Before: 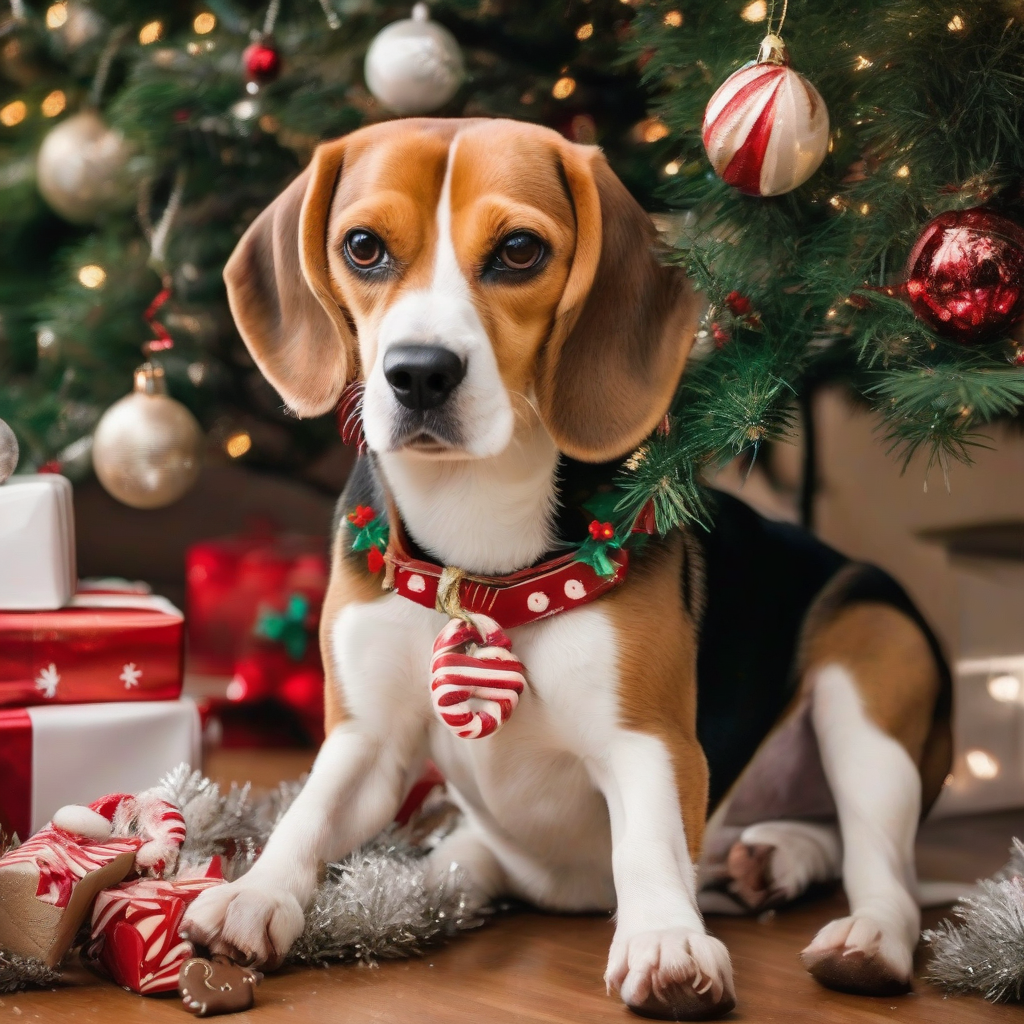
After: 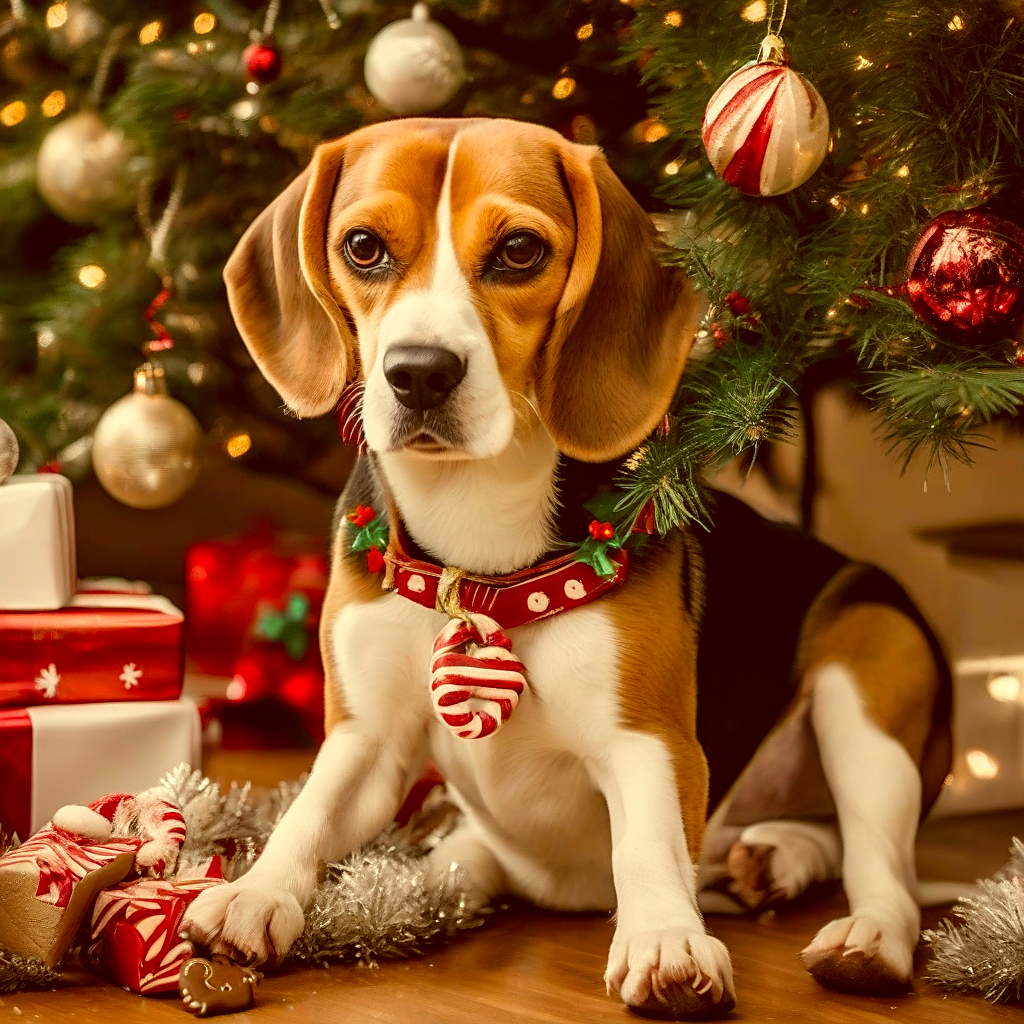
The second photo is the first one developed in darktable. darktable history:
color correction: highlights a* 0.981, highlights b* 23.82, shadows a* 15.68, shadows b* 25.03
sharpen: on, module defaults
local contrast: on, module defaults
